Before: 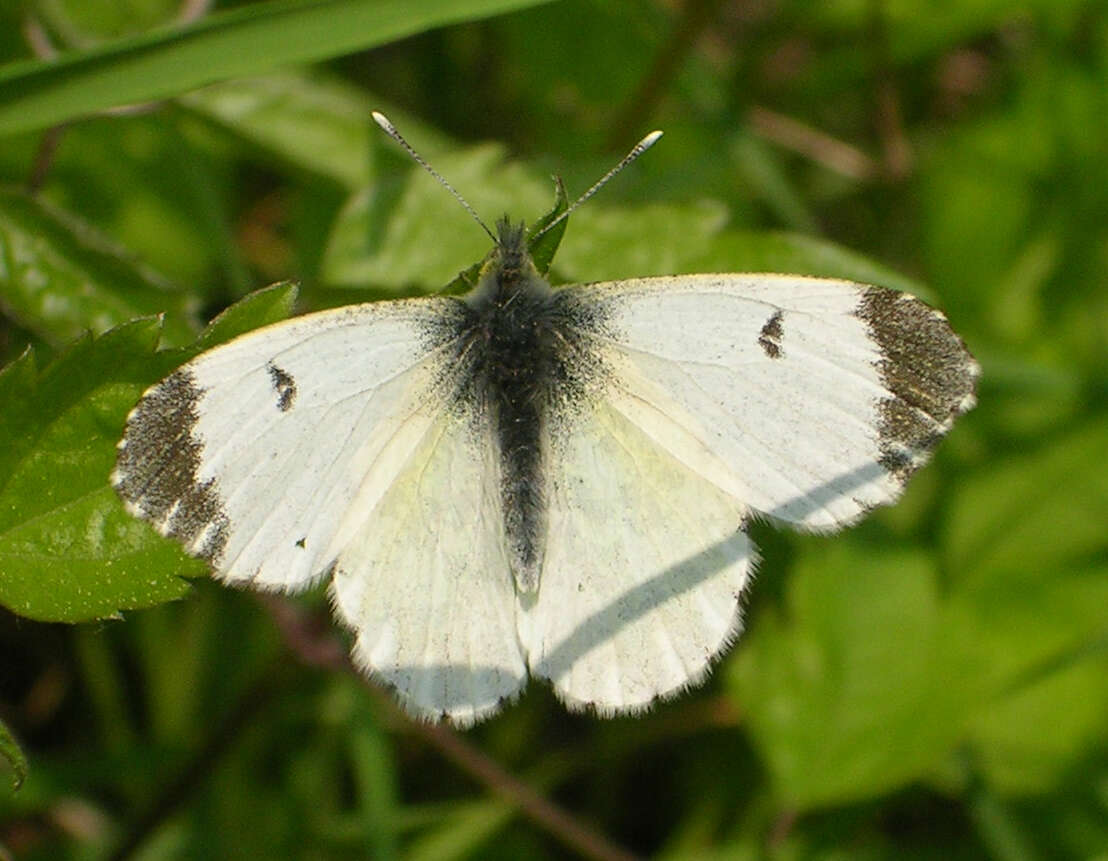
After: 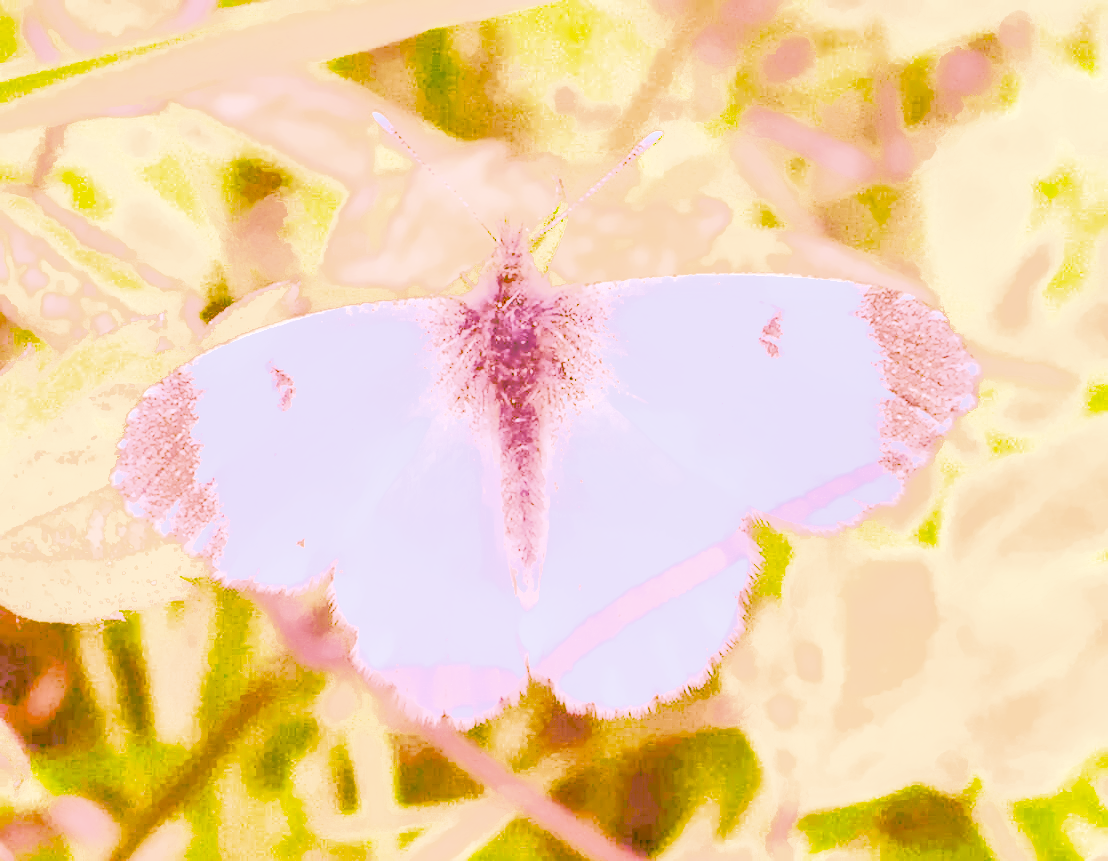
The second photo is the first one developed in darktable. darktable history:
local contrast: on, module defaults
color calibration: illuminant as shot in camera, x 0.358, y 0.373, temperature 4628.91 K
denoise (profiled): preserve shadows 1.52, scattering 0.002, a [-1, 0, 0], compensate highlight preservation false
haze removal: compatibility mode true, adaptive false
highlight reconstruction: on, module defaults
hot pixels: on, module defaults
lens correction: scale 1, crop 1, focal 16, aperture 5.6, distance 1000, camera "Canon EOS RP", lens "Canon RF 16mm F2.8 STM"
shadows and highlights: on, module defaults
white balance: red 2.229, blue 1.46
velvia: on, module defaults
color balance rgb "Colors on Steroids": linear chroma grading › shadows 10%, linear chroma grading › highlights 10%, linear chroma grading › global chroma 15%, linear chroma grading › mid-tones 15%, perceptual saturation grading › global saturation 40%, perceptual saturation grading › highlights -25%, perceptual saturation grading › mid-tones 35%, perceptual saturation grading › shadows 35%, perceptual brilliance grading › global brilliance 11.29%, global vibrance 11.29%
filmic rgb: black relative exposure -16 EV, white relative exposure 6.29 EV, hardness 5.1, contrast 1.35
tone equalizer "mask blending: all purposes": on, module defaults
exposure: black level correction 0, exposure 1.45 EV, compensate exposure bias true, compensate highlight preservation false
